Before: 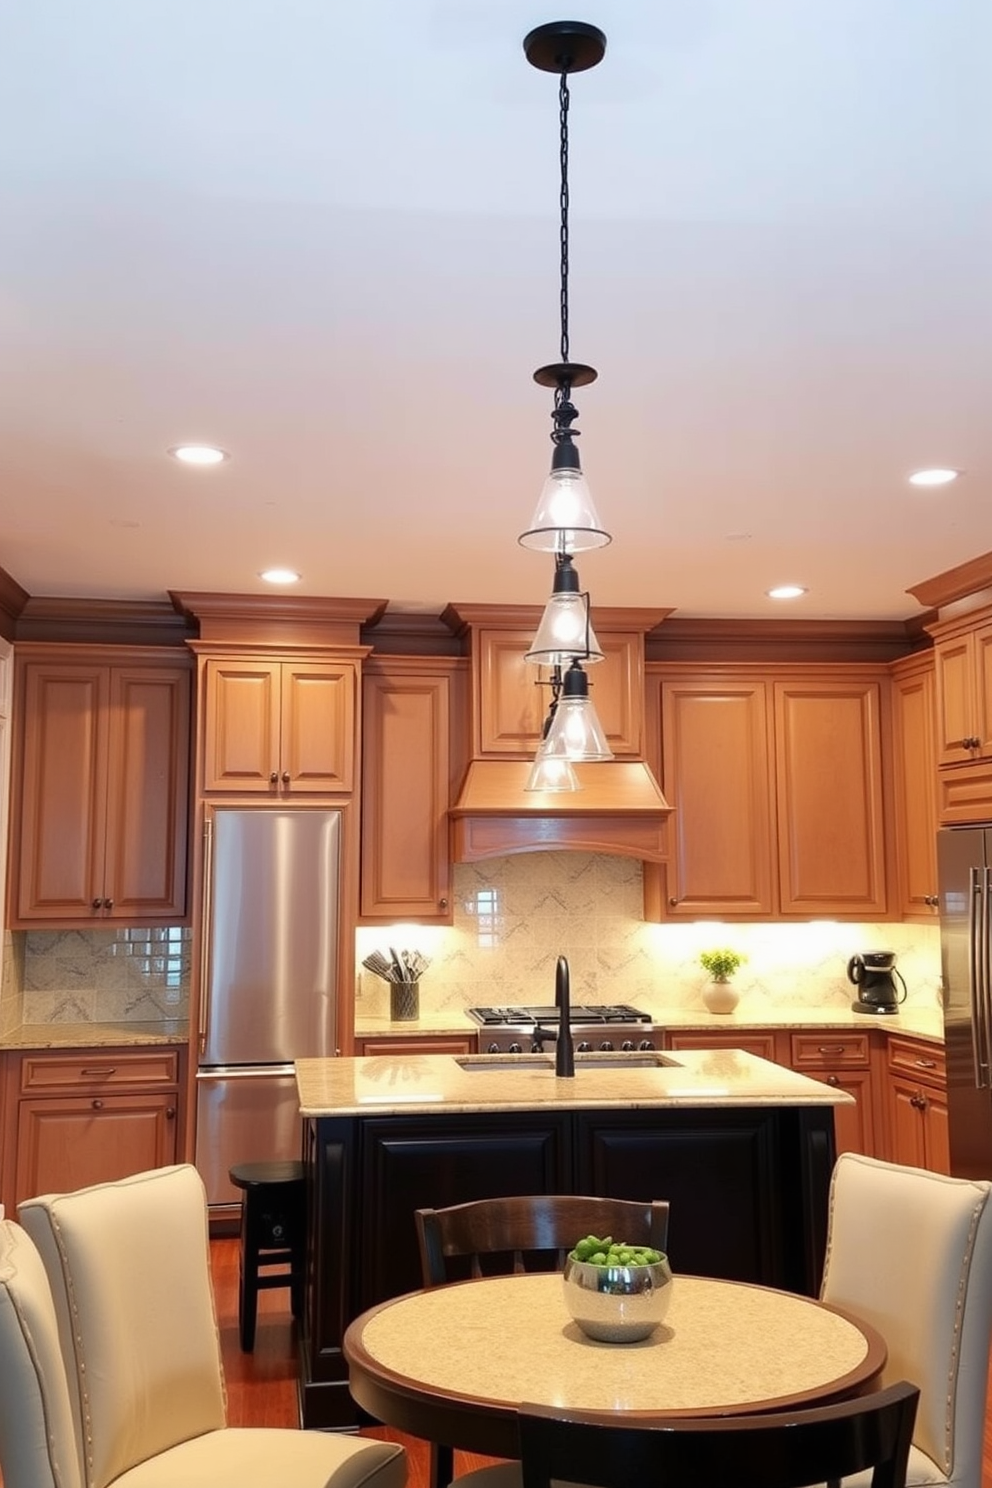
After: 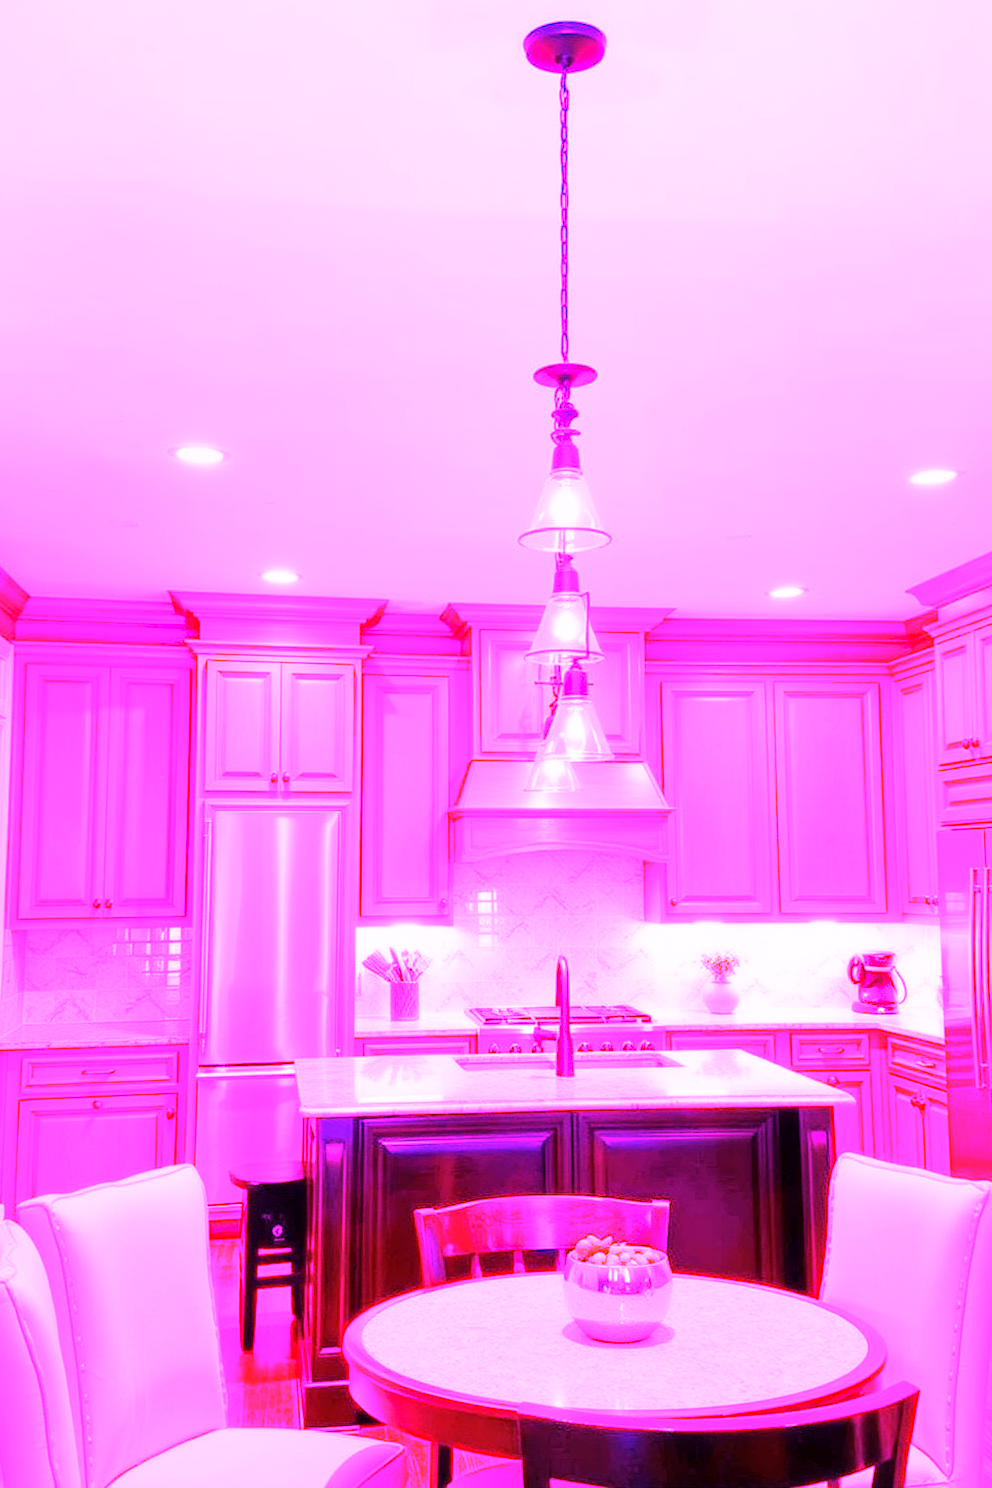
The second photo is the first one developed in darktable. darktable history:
local contrast: mode bilateral grid, contrast 20, coarseness 50, detail 120%, midtone range 0.2
white balance: red 8, blue 8
